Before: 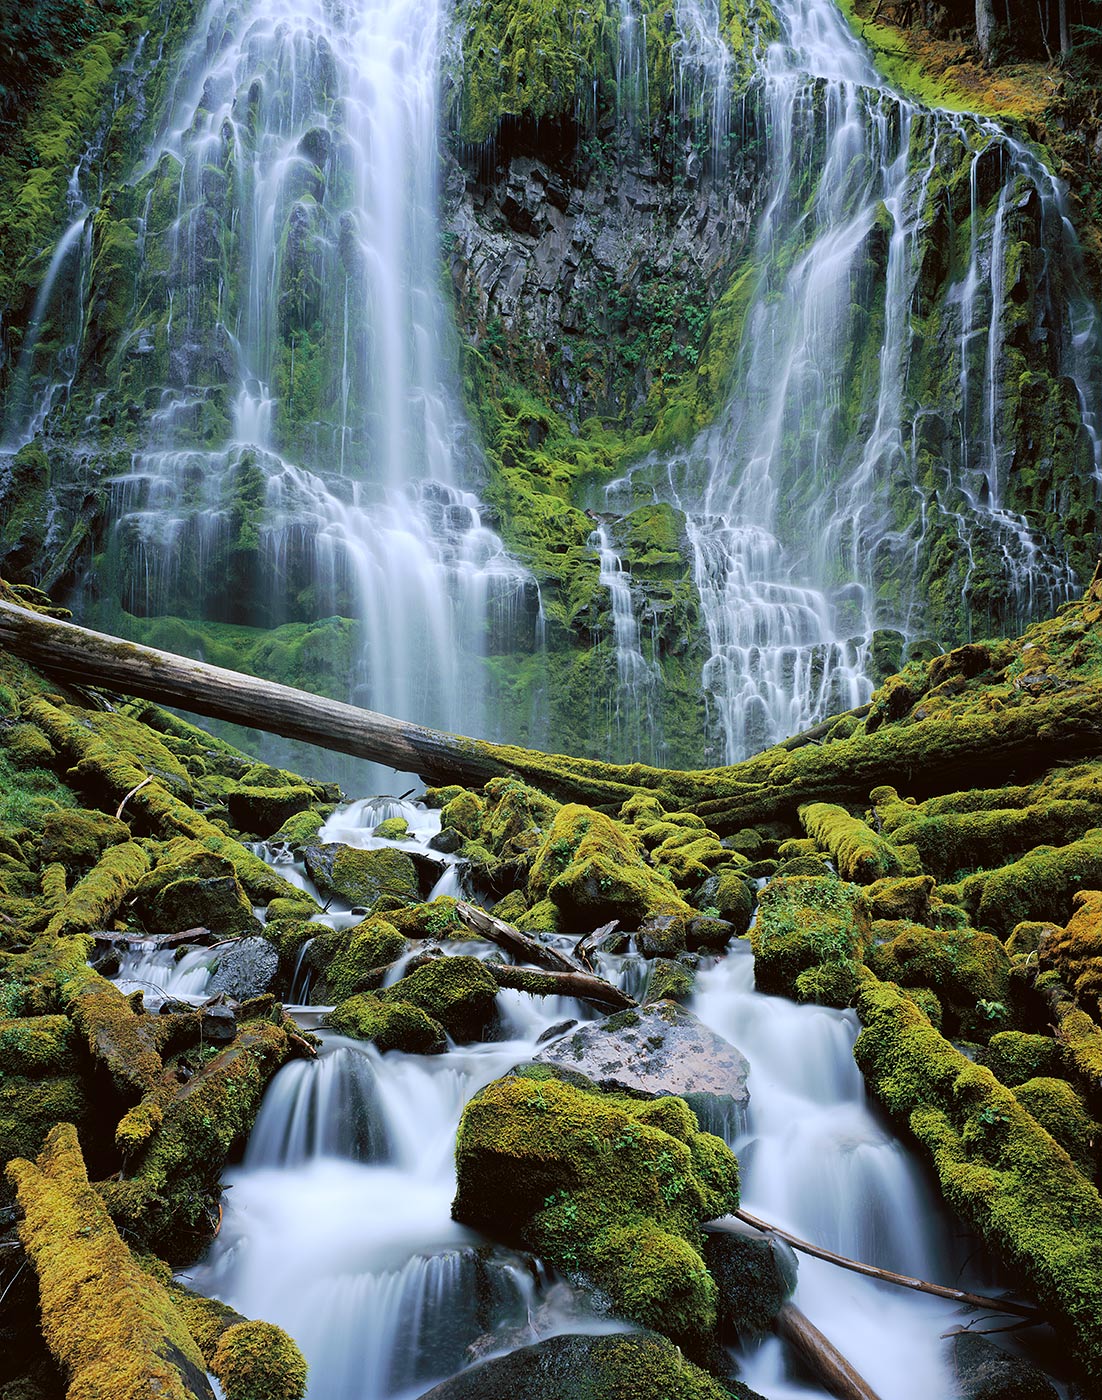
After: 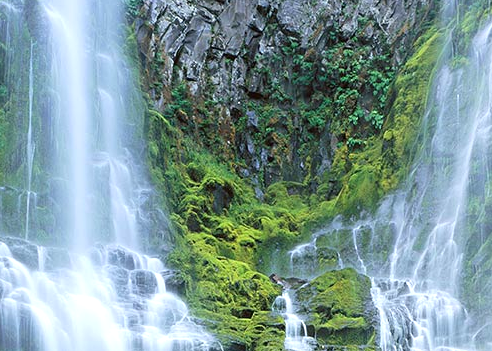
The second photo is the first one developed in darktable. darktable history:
color balance rgb: global vibrance 10%
exposure: black level correction 0, exposure 0.5 EV, compensate highlight preservation false
crop: left 28.64%, top 16.832%, right 26.637%, bottom 58.055%
